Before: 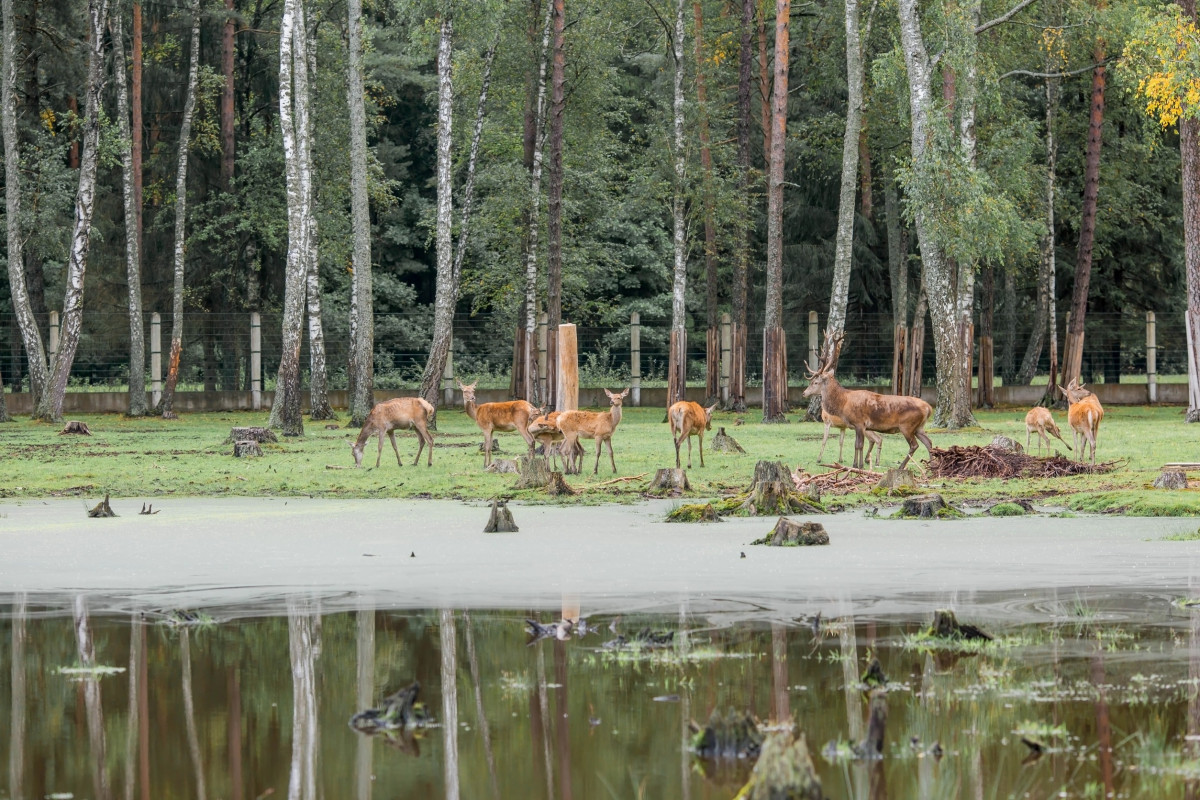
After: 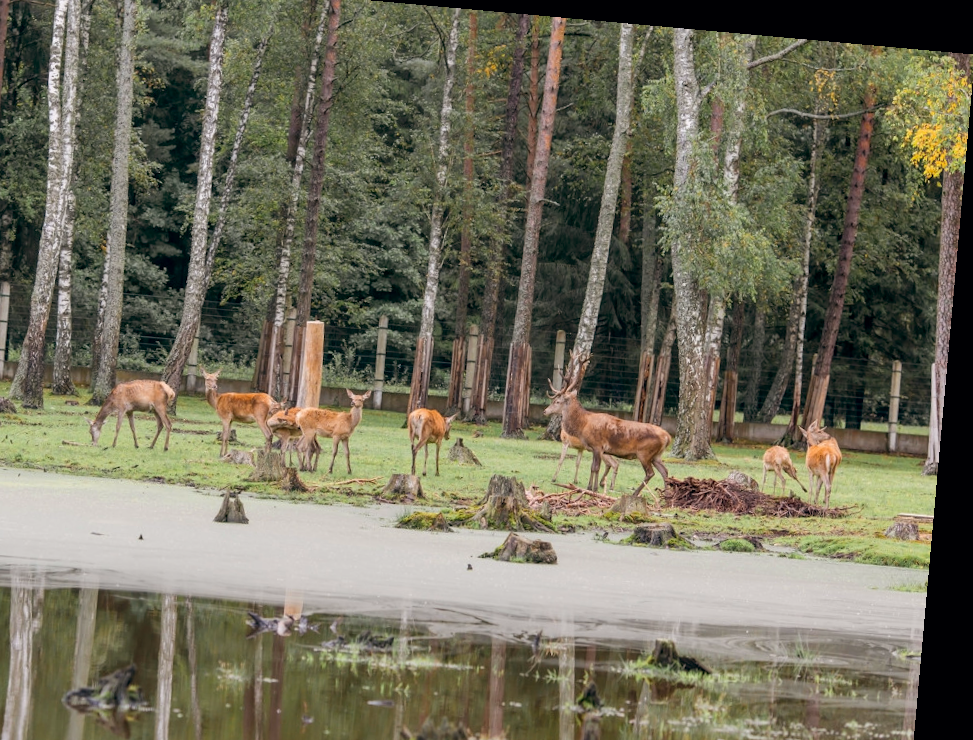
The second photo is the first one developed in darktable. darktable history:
rotate and perspective: rotation 5.12°, automatic cropping off
crop: left 23.095%, top 5.827%, bottom 11.854%
color balance: lift [0.998, 0.998, 1.001, 1.002], gamma [0.995, 1.025, 0.992, 0.975], gain [0.995, 1.02, 0.997, 0.98]
